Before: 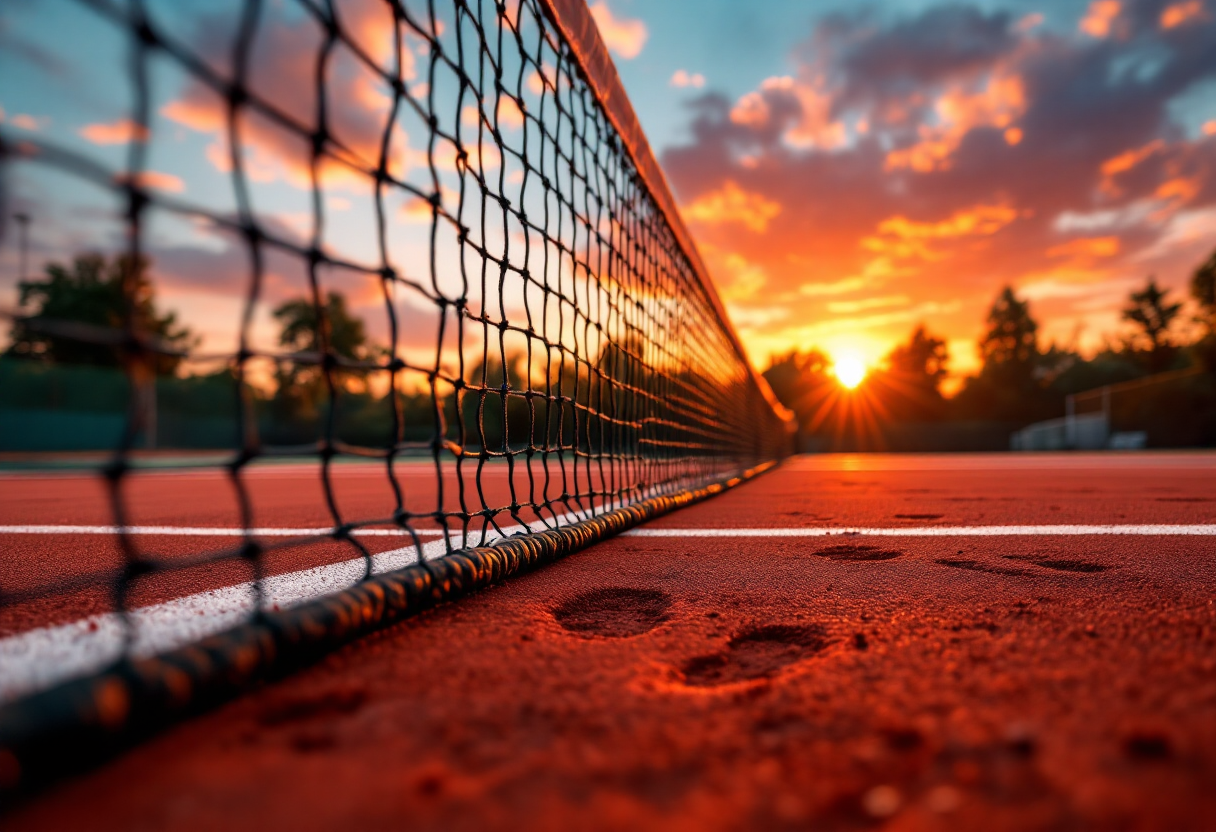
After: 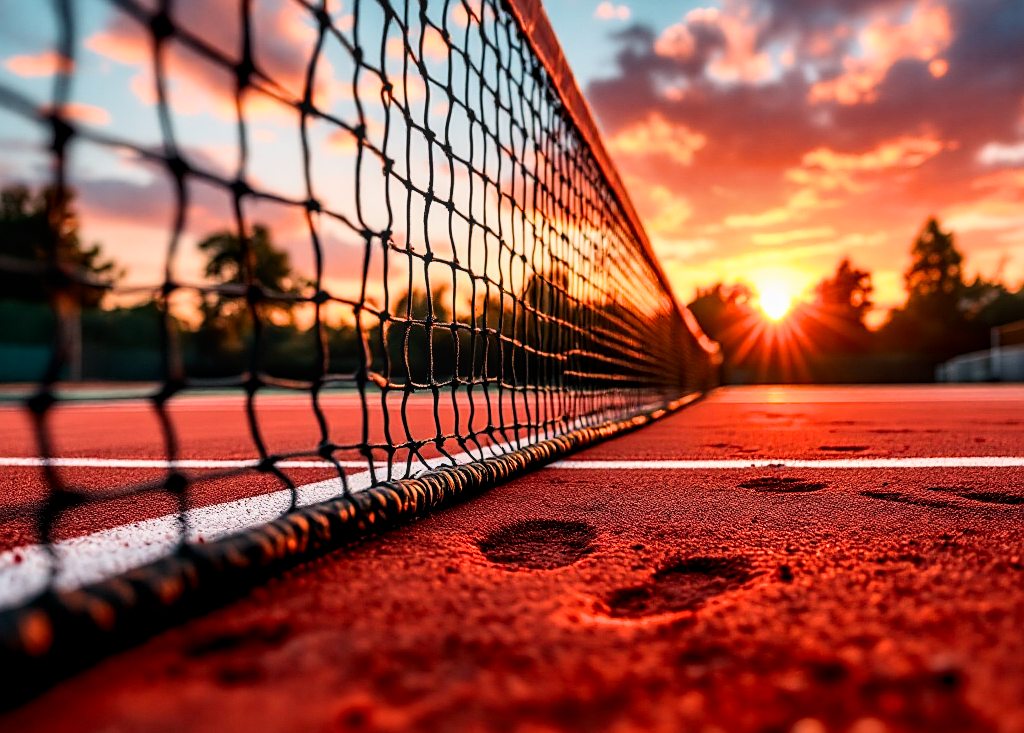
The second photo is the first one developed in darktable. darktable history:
crop: left 6.192%, top 8.235%, right 9.545%, bottom 3.605%
sharpen: on, module defaults
contrast brightness saturation: contrast 0.154, brightness -0.012, saturation 0.096
filmic rgb: middle gray luminance 9.2%, black relative exposure -10.68 EV, white relative exposure 3.43 EV, threshold 5.96 EV, target black luminance 0%, hardness 5.96, latitude 59.69%, contrast 1.087, highlights saturation mix 4.34%, shadows ↔ highlights balance 28.96%, enable highlight reconstruction true
exposure: exposure 0.491 EV, compensate exposure bias true, compensate highlight preservation false
local contrast: on, module defaults
shadows and highlights: radius 106.62, shadows 40.82, highlights -72.7, highlights color adjustment 0.461%, low approximation 0.01, soften with gaussian
